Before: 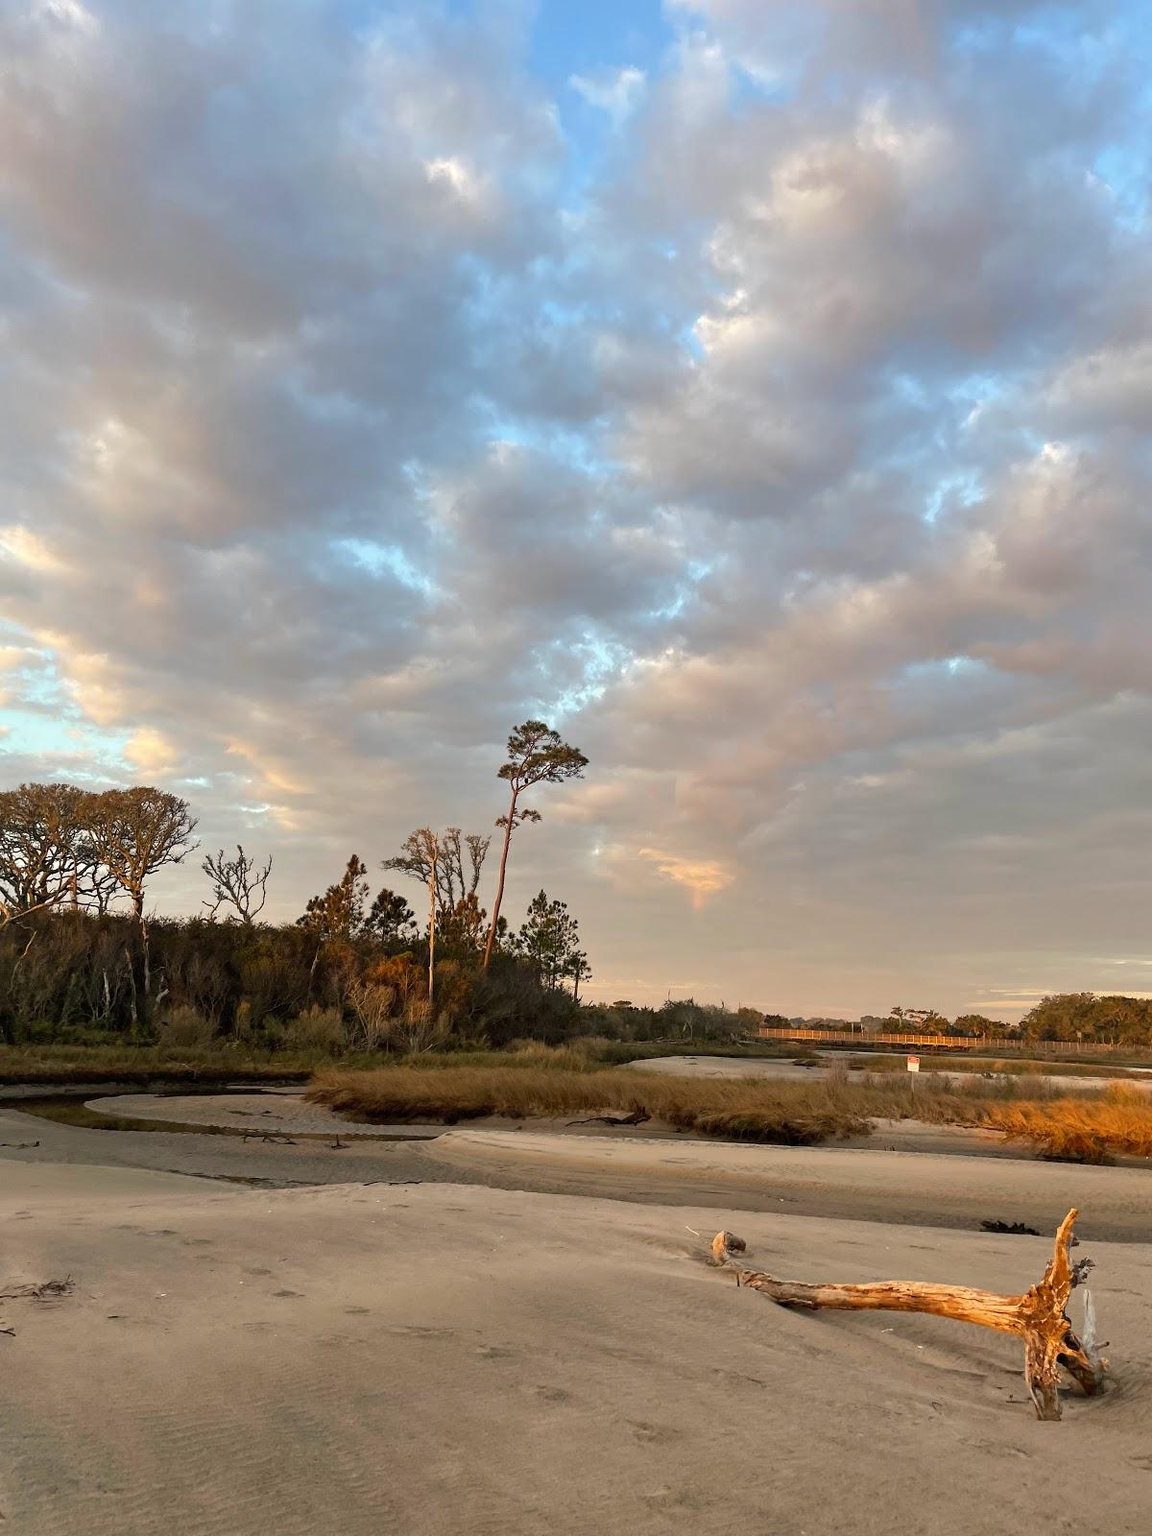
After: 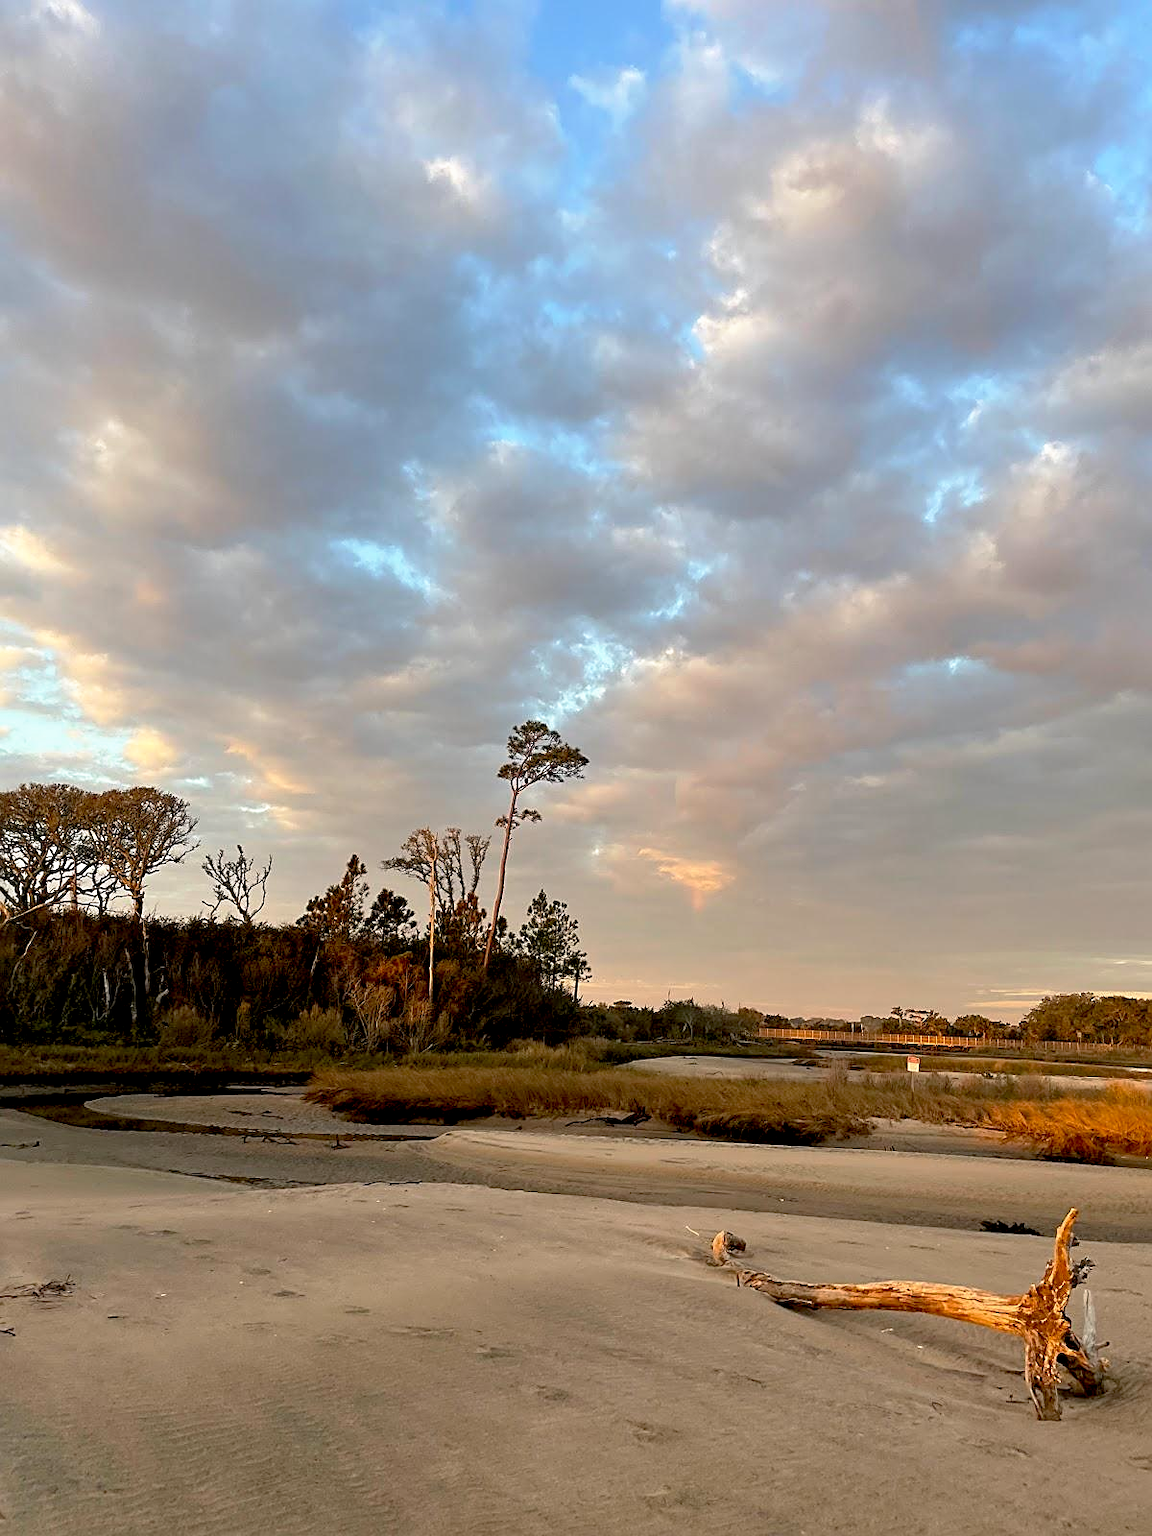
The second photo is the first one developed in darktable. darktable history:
sharpen: on, module defaults
base curve: curves: ch0 [(0.017, 0) (0.425, 0.441) (0.844, 0.933) (1, 1)], preserve colors none
contrast equalizer: octaves 7, y [[0.6 ×6], [0.55 ×6], [0 ×6], [0 ×6], [0 ×6]], mix -0.2
